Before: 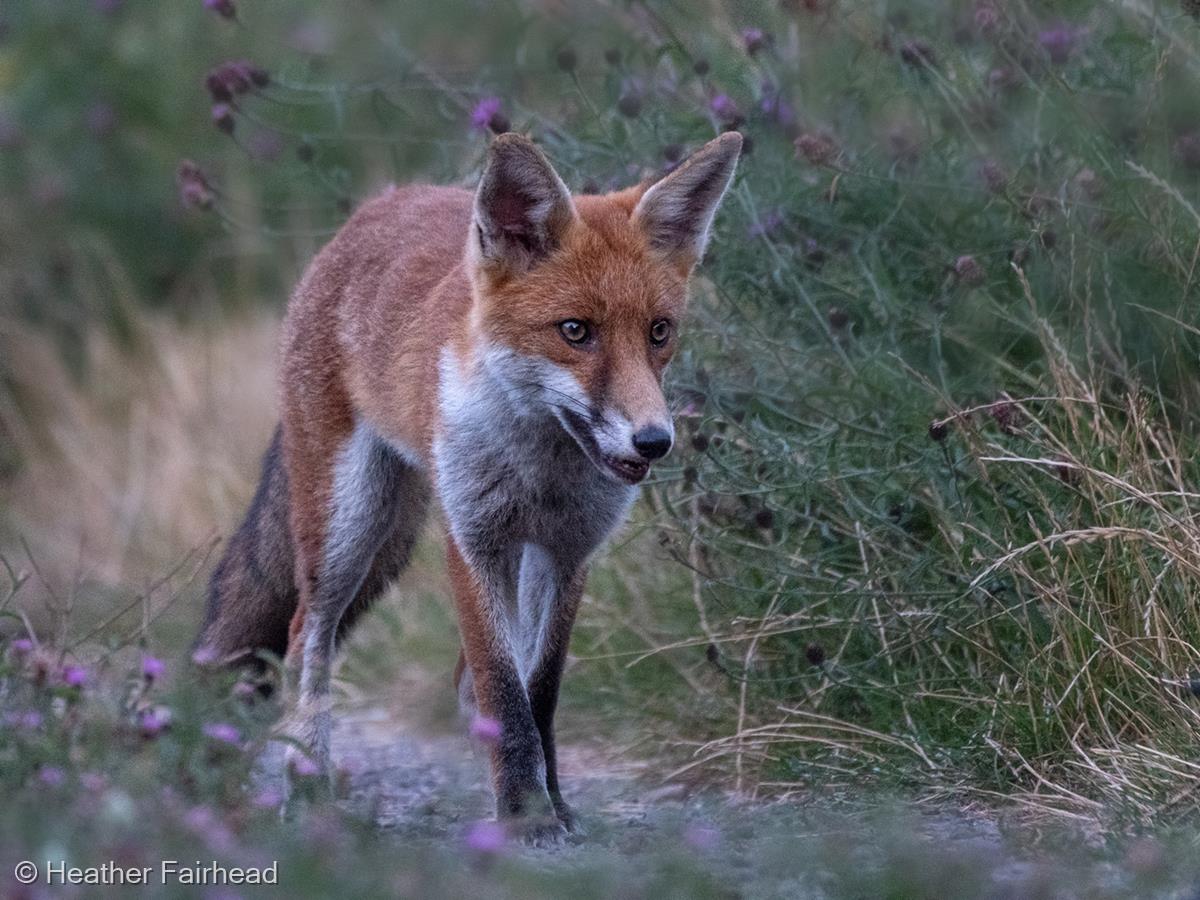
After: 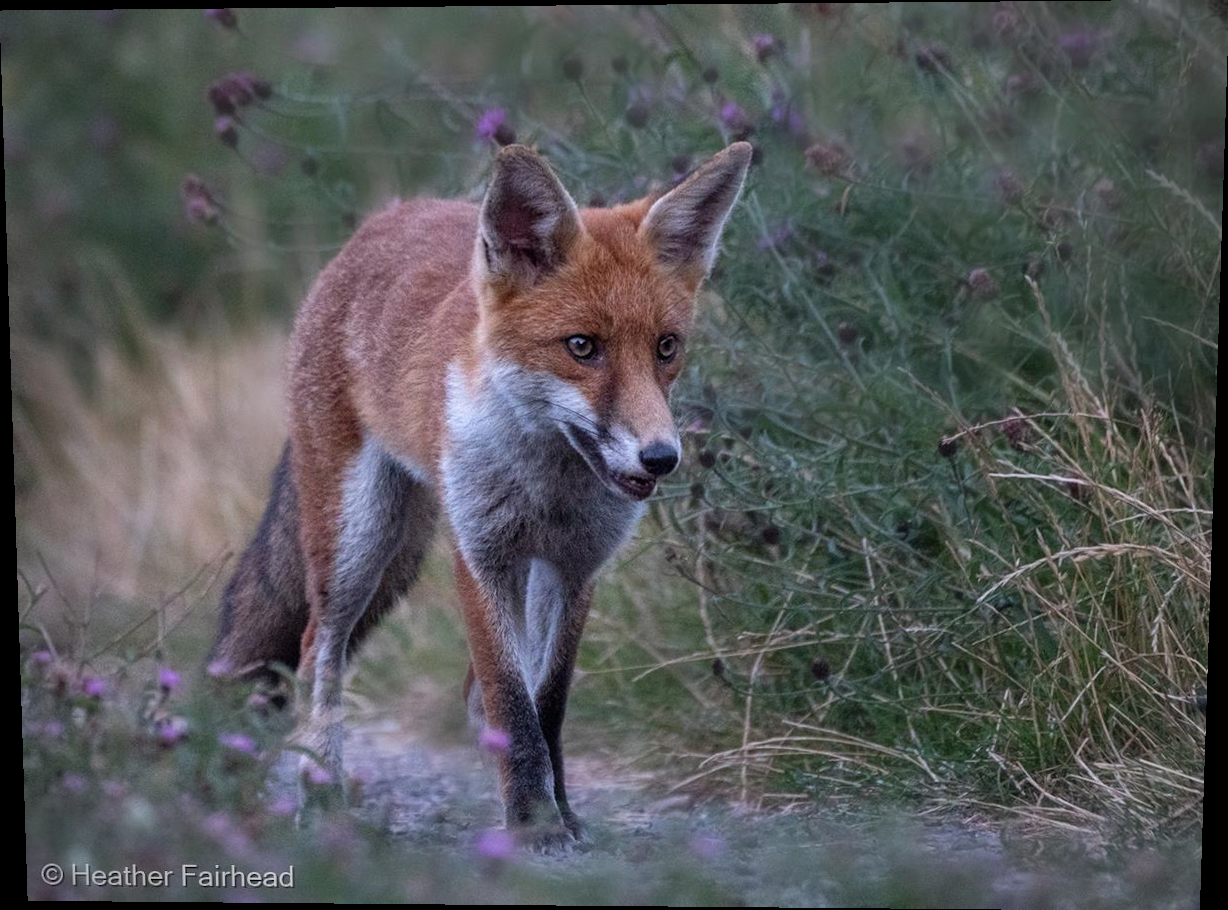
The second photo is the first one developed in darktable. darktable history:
rotate and perspective: lens shift (vertical) 0.048, lens shift (horizontal) -0.024, automatic cropping off
vignetting: on, module defaults
